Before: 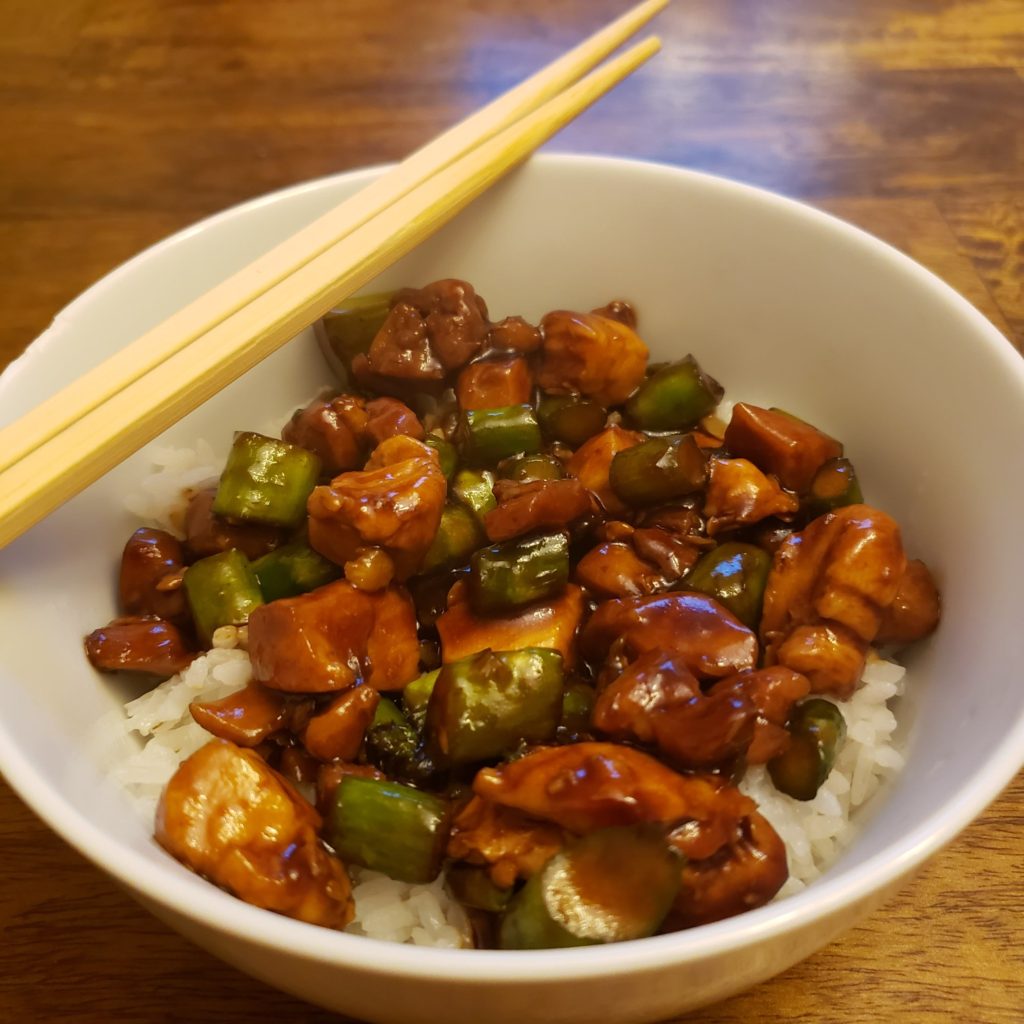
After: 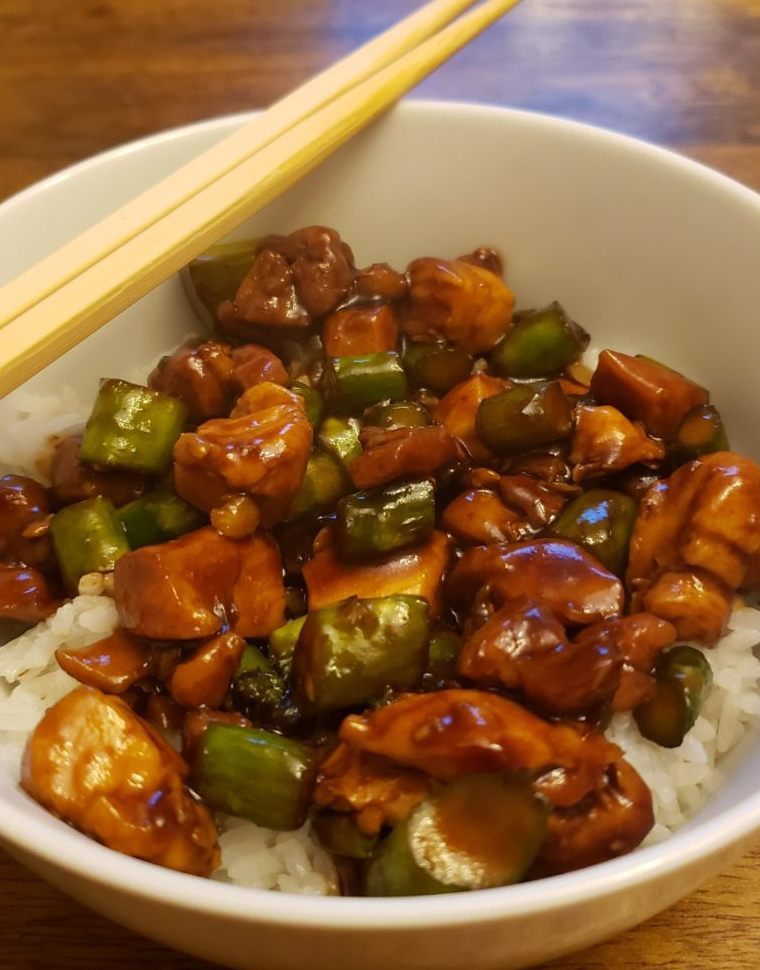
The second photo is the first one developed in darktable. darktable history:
crop and rotate: left 13.127%, top 5.232%, right 12.566%
